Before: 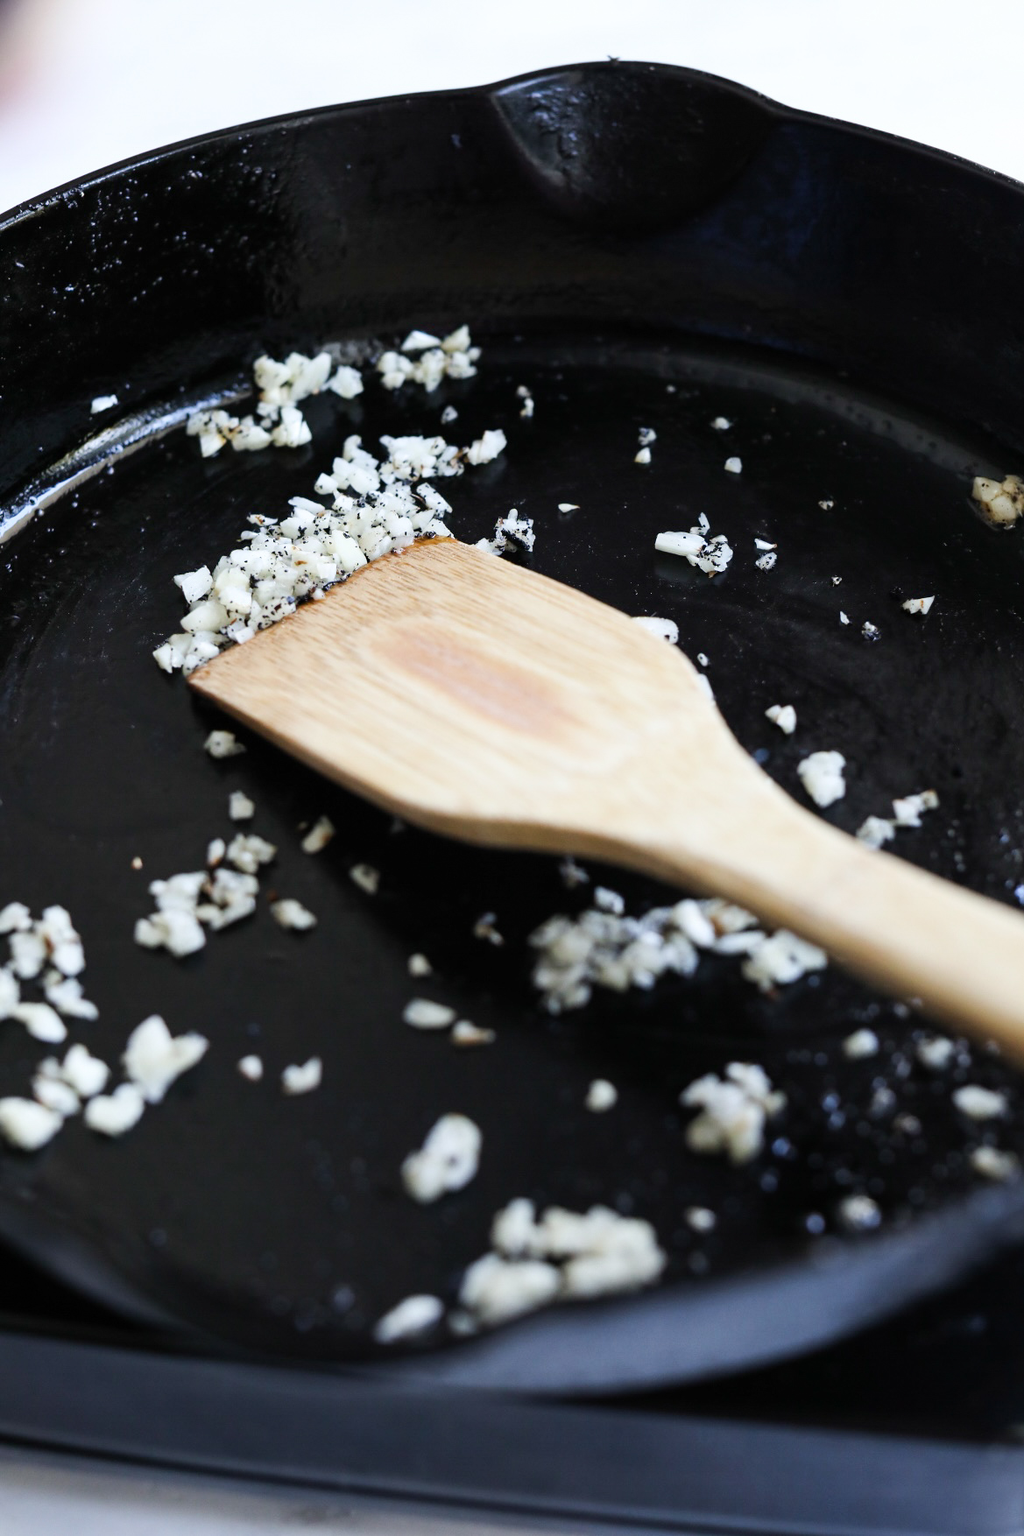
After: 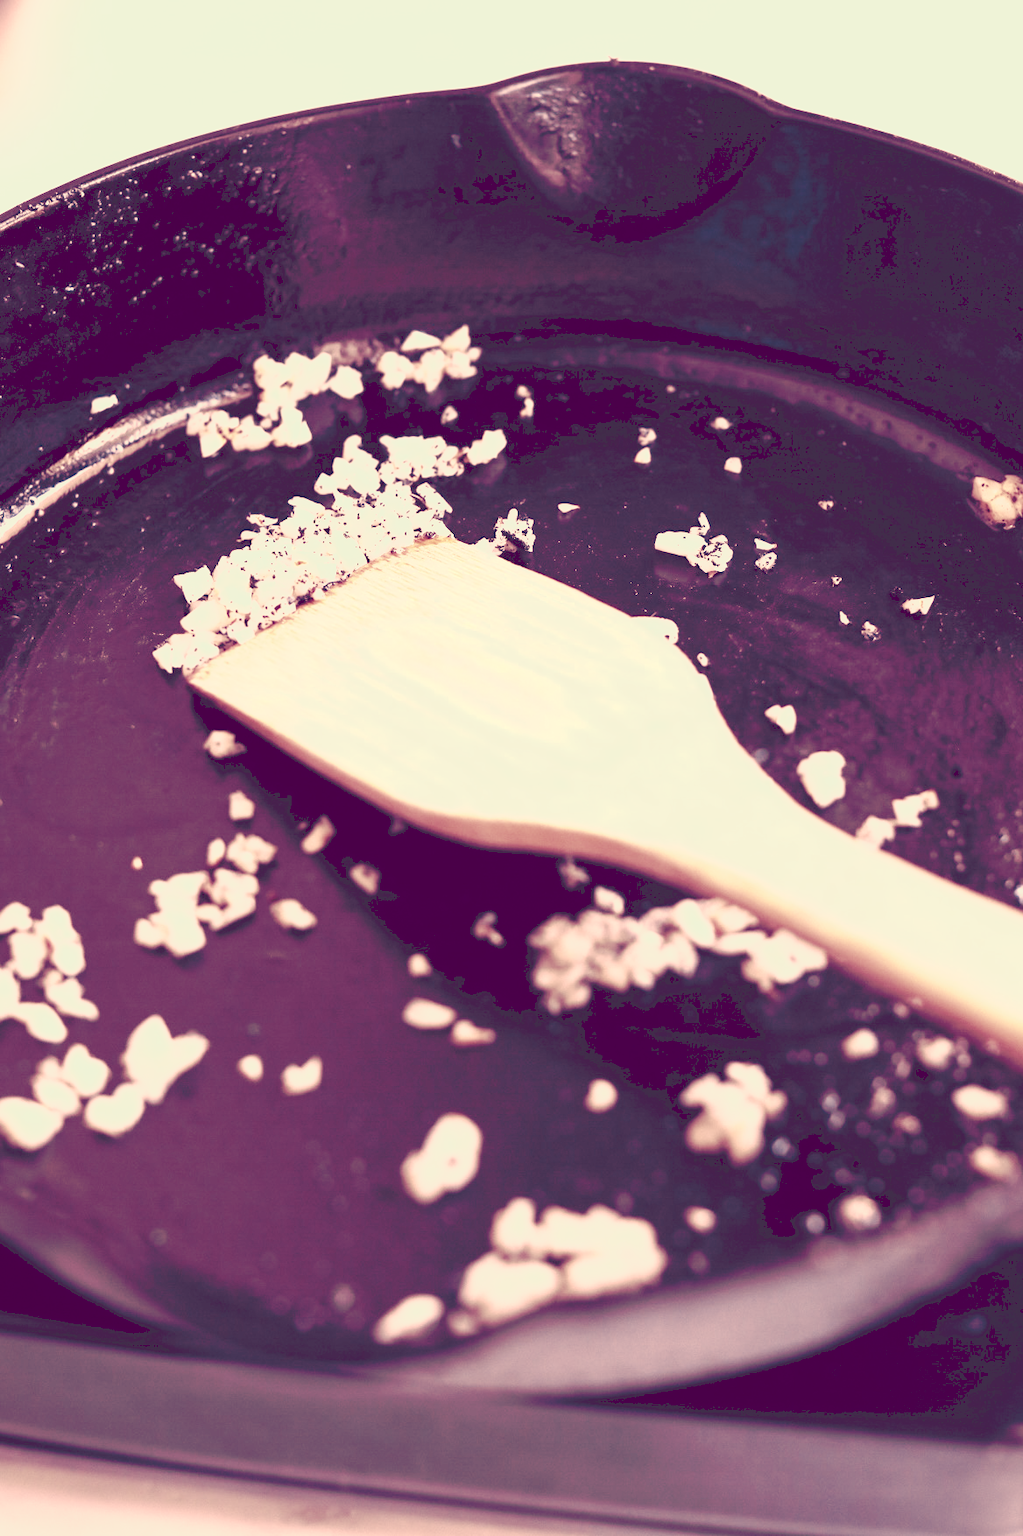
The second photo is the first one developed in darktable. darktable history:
tone curve: curves: ch0 [(0, 0) (0.003, 0.195) (0.011, 0.161) (0.025, 0.21) (0.044, 0.24) (0.069, 0.254) (0.1, 0.283) (0.136, 0.347) (0.177, 0.412) (0.224, 0.455) (0.277, 0.531) (0.335, 0.606) (0.399, 0.679) (0.468, 0.748) (0.543, 0.814) (0.623, 0.876) (0.709, 0.927) (0.801, 0.949) (0.898, 0.962) (1, 1)], preserve colors none
color look up table: target L [102.9, 96.26, 85.84, 102.04, 94.62, 101.45, 92.89, 81.85, 95.23, 60.94, 67.04, 62.88, 58.16, 47.89, 41.82, 36.87, 39.98, 18.37, 201.2, 102.43, 100.75, 101.16, 65.48, 67.2, 61.24, 52.4, 43.27, 46.36, 30.2, 44.46, 22.51, 20.31, 83.39, 88.28, 78.09, 65.77, 42.59, 54.38, 52.19, 35.85, 39.73, 35.75, 29.38, 18.67, 0.688, 96.38, 73.83, 53.54, 29.43], target a [-7.347, -55.85, -9.795, -7.054, -67.75, -5.134, -107.18, -87.48, -71.06, -40.64, 7.88, 2.61, 9.5, -21.52, -22.6, -0.894, 15.9, 21.66, 0, -8.254, -3.587, -4.954, -0.156, 13.37, 15.94, 36.85, 41.34, 36.36, 58.39, 23.34, 42.84, 33.85, -29.95, -9.575, 26.87, 17.63, 56.77, 24.02, 17.38, -4.635, 48.18, 33.48, 21.26, 40.3, 5.459, -45.58, -1.088, -28.73, -5.445], target b [71.68, 77.31, 41.49, 77.99, 54.91, 72.44, 70.23, 73.72, 87.31, 27.3, 37.45, 21.57, 41.49, 30.9, 9.8, 16.55, 15.9, -3.634, -0.001, 78.45, 62.14, 71.41, 47.14, 26.28, 33.47, 9.033, 24.07, 17.06, 6.249, 26.69, 7.439, -4.598, 36.66, 42.48, 28.57, 6.682, -12.55, 13.09, 16.71, -19.92, 0.2, -18.67, -0.199, -14, -20.74, 58.02, 17.58, 3.146, -9.084], num patches 49
